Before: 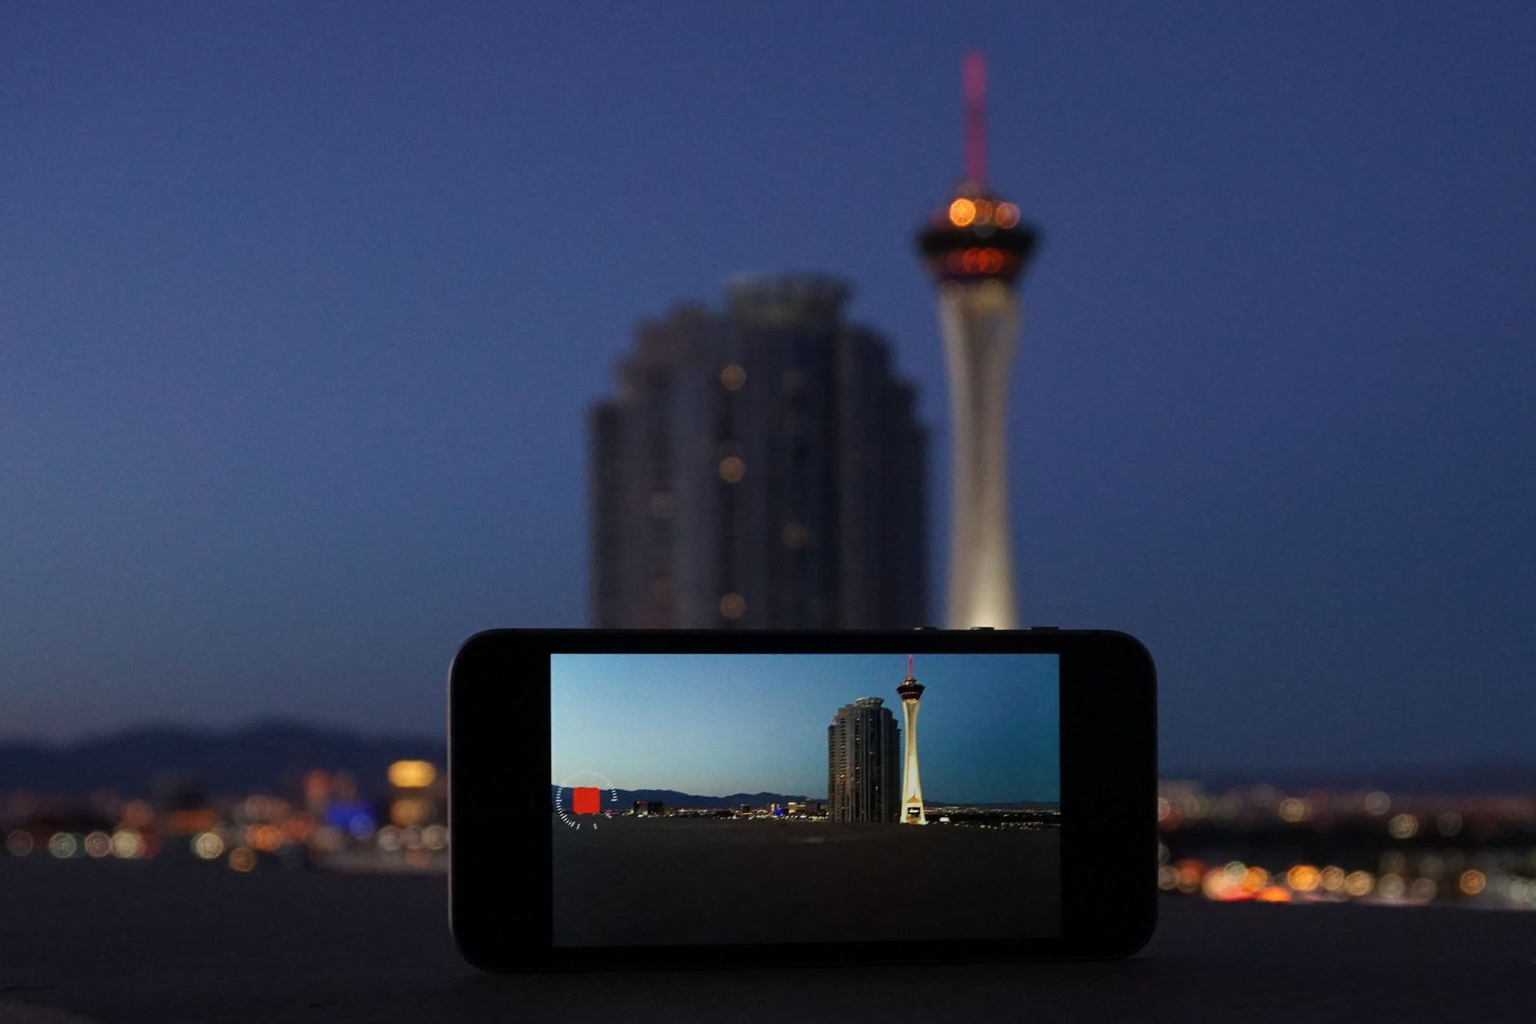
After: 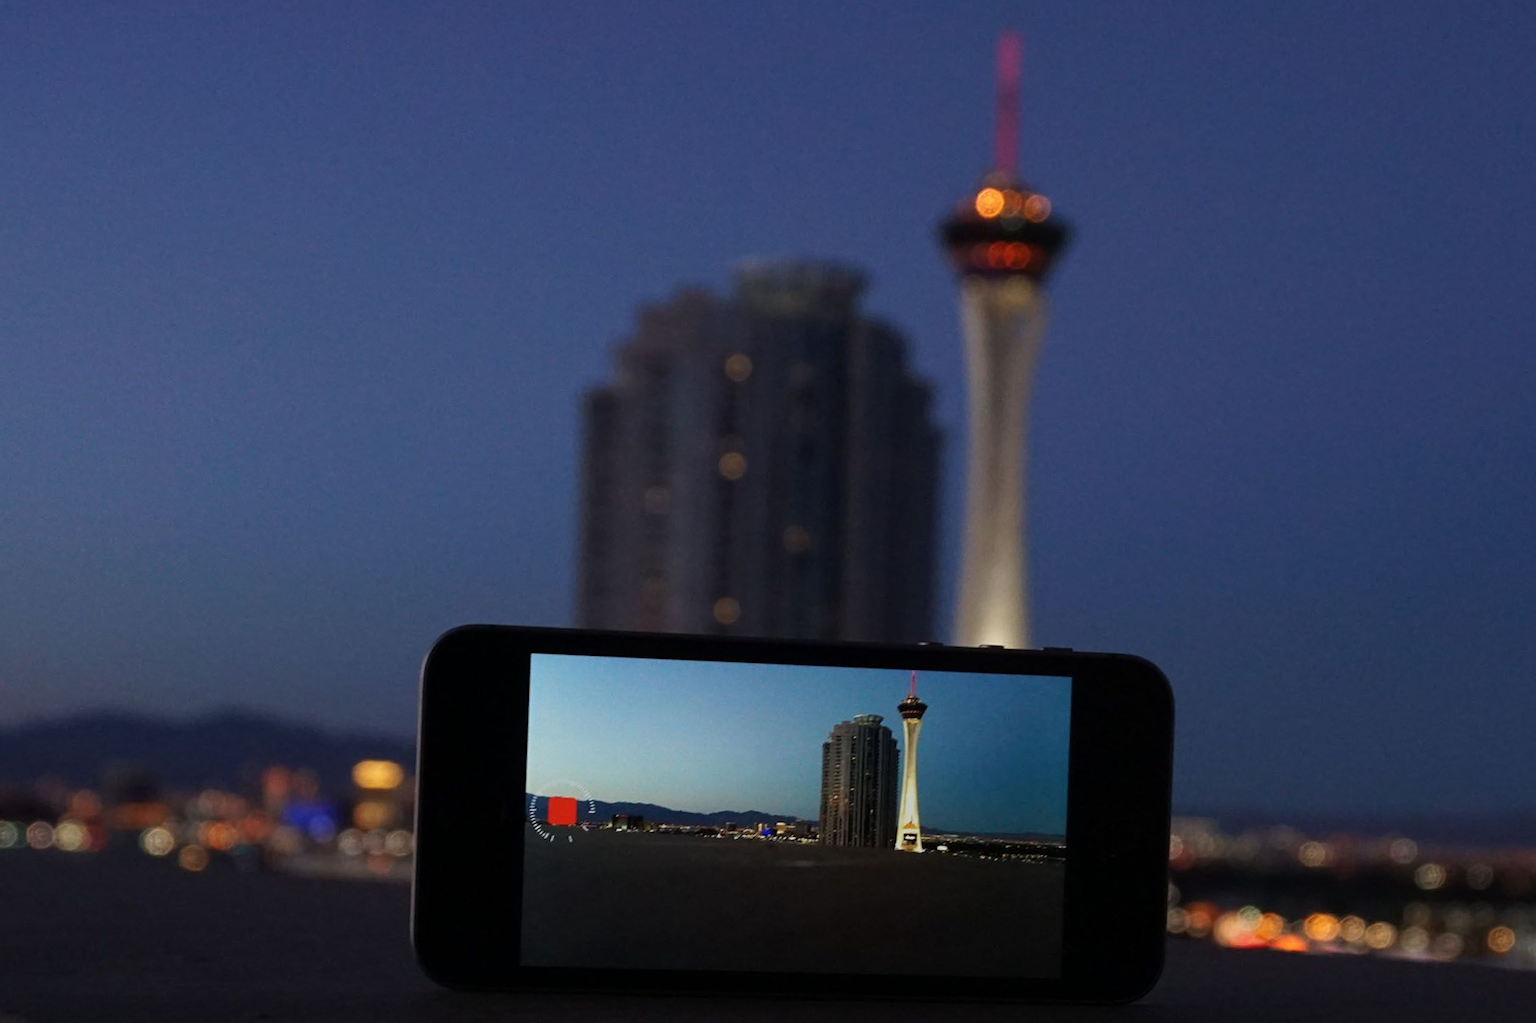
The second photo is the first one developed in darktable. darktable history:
crop and rotate: angle -2.51°
